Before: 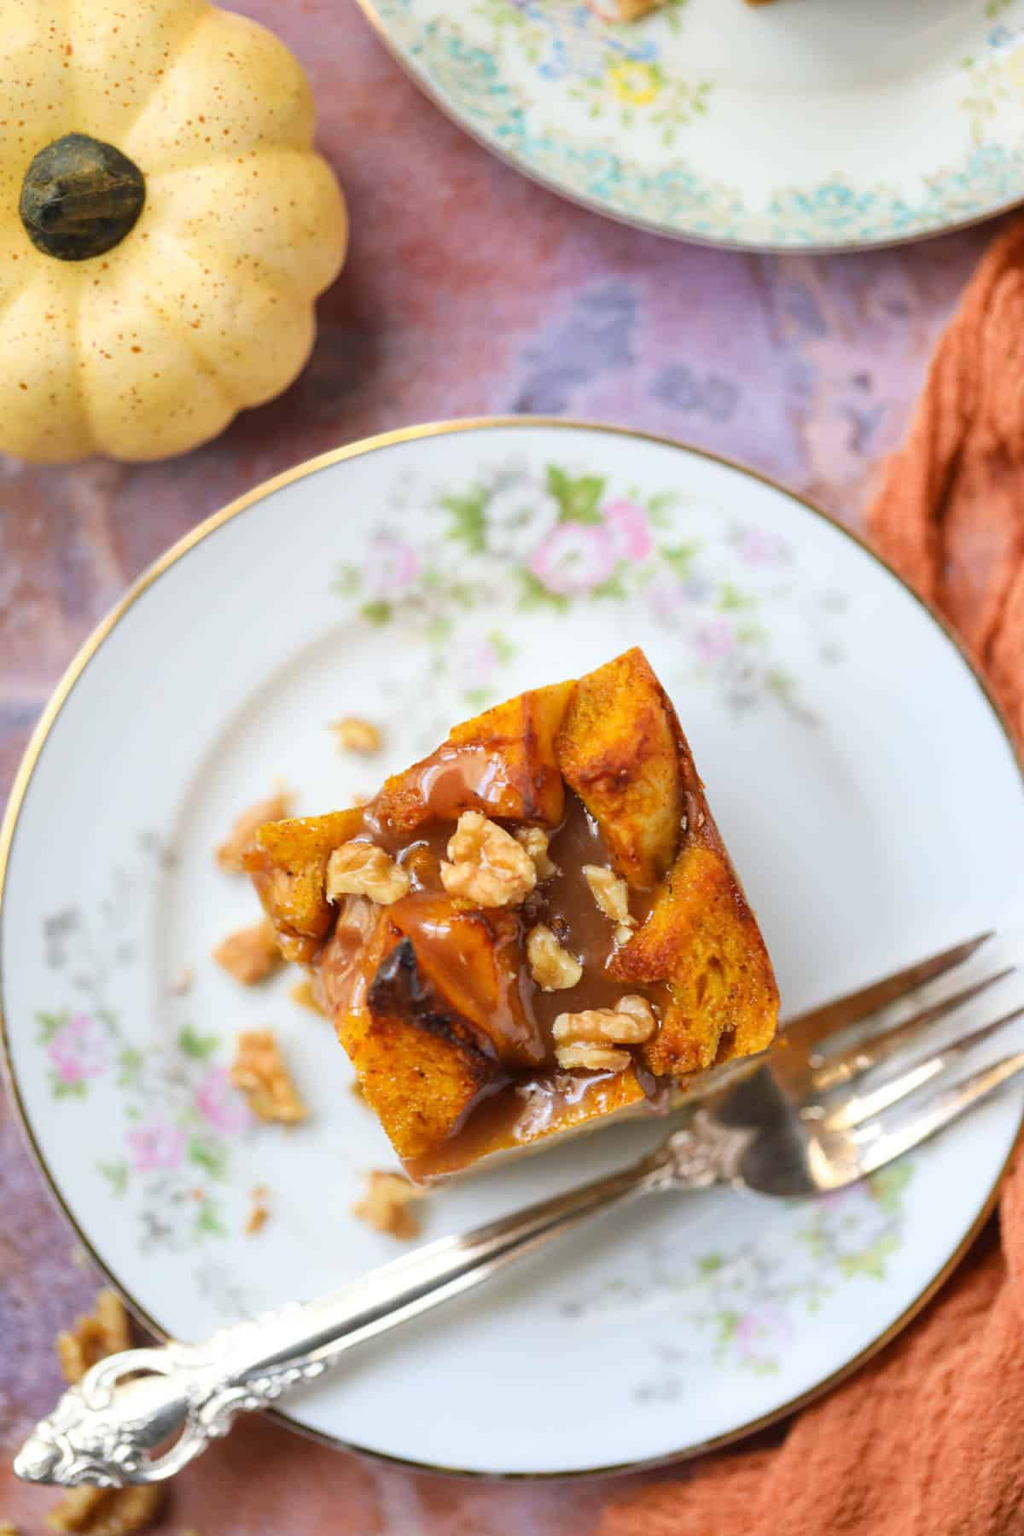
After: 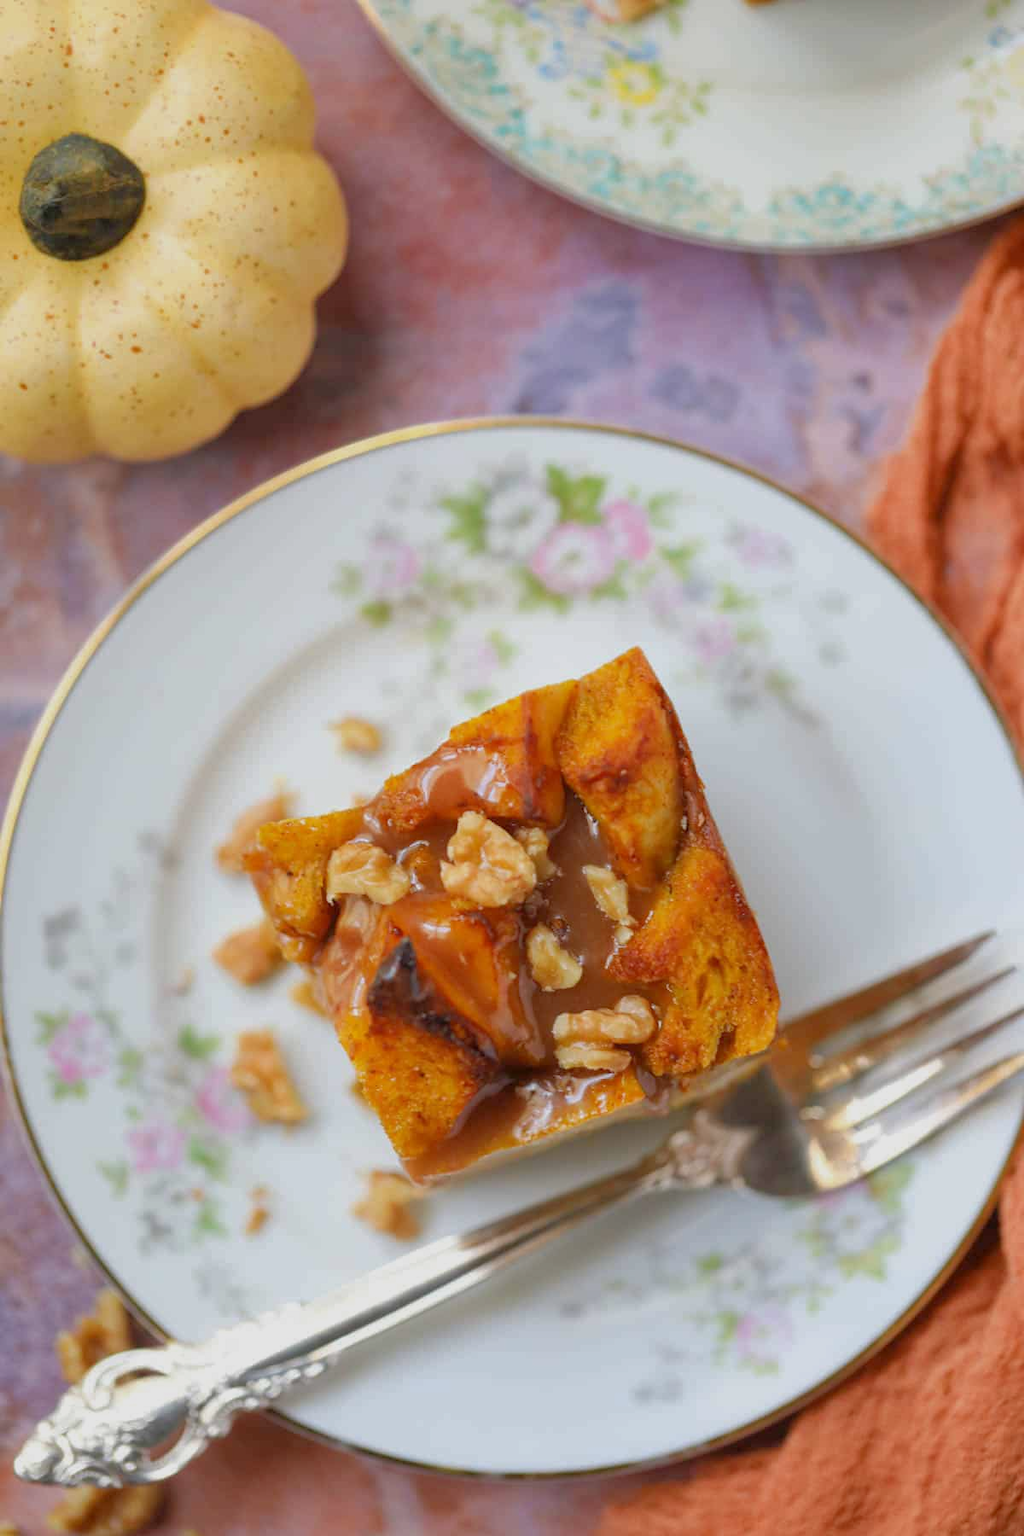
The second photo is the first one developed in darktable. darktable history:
tone equalizer: -8 EV 0.281 EV, -7 EV 0.428 EV, -6 EV 0.454 EV, -5 EV 0.268 EV, -3 EV -0.264 EV, -2 EV -0.426 EV, -1 EV -0.428 EV, +0 EV -0.224 EV, edges refinement/feathering 500, mask exposure compensation -1.57 EV, preserve details no
